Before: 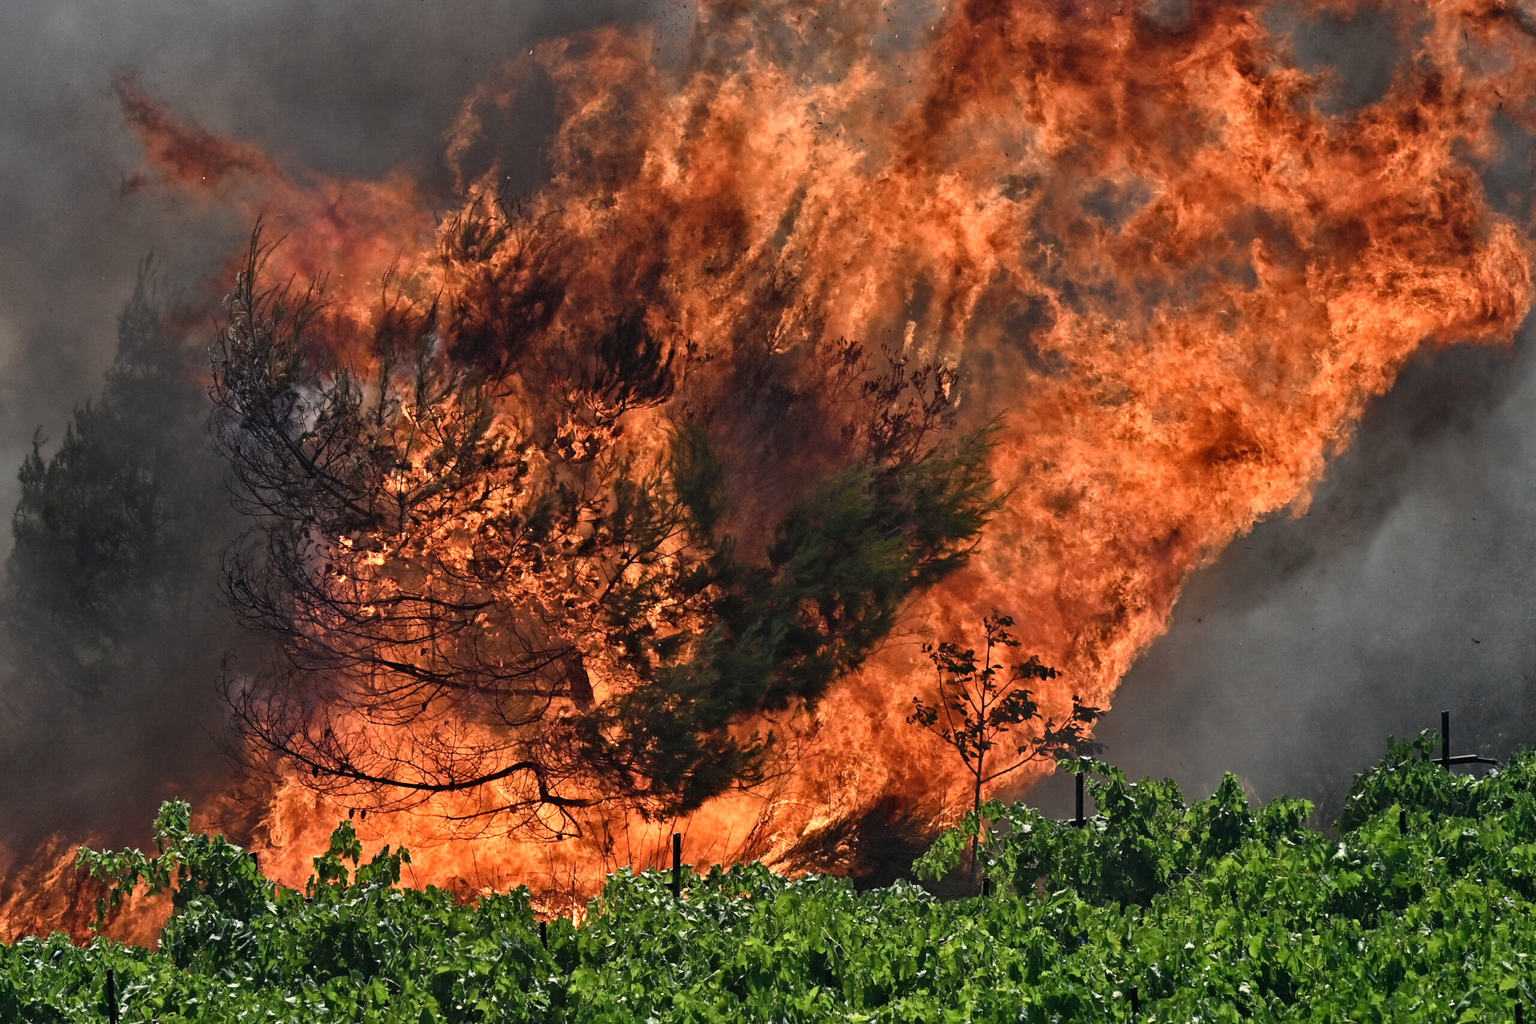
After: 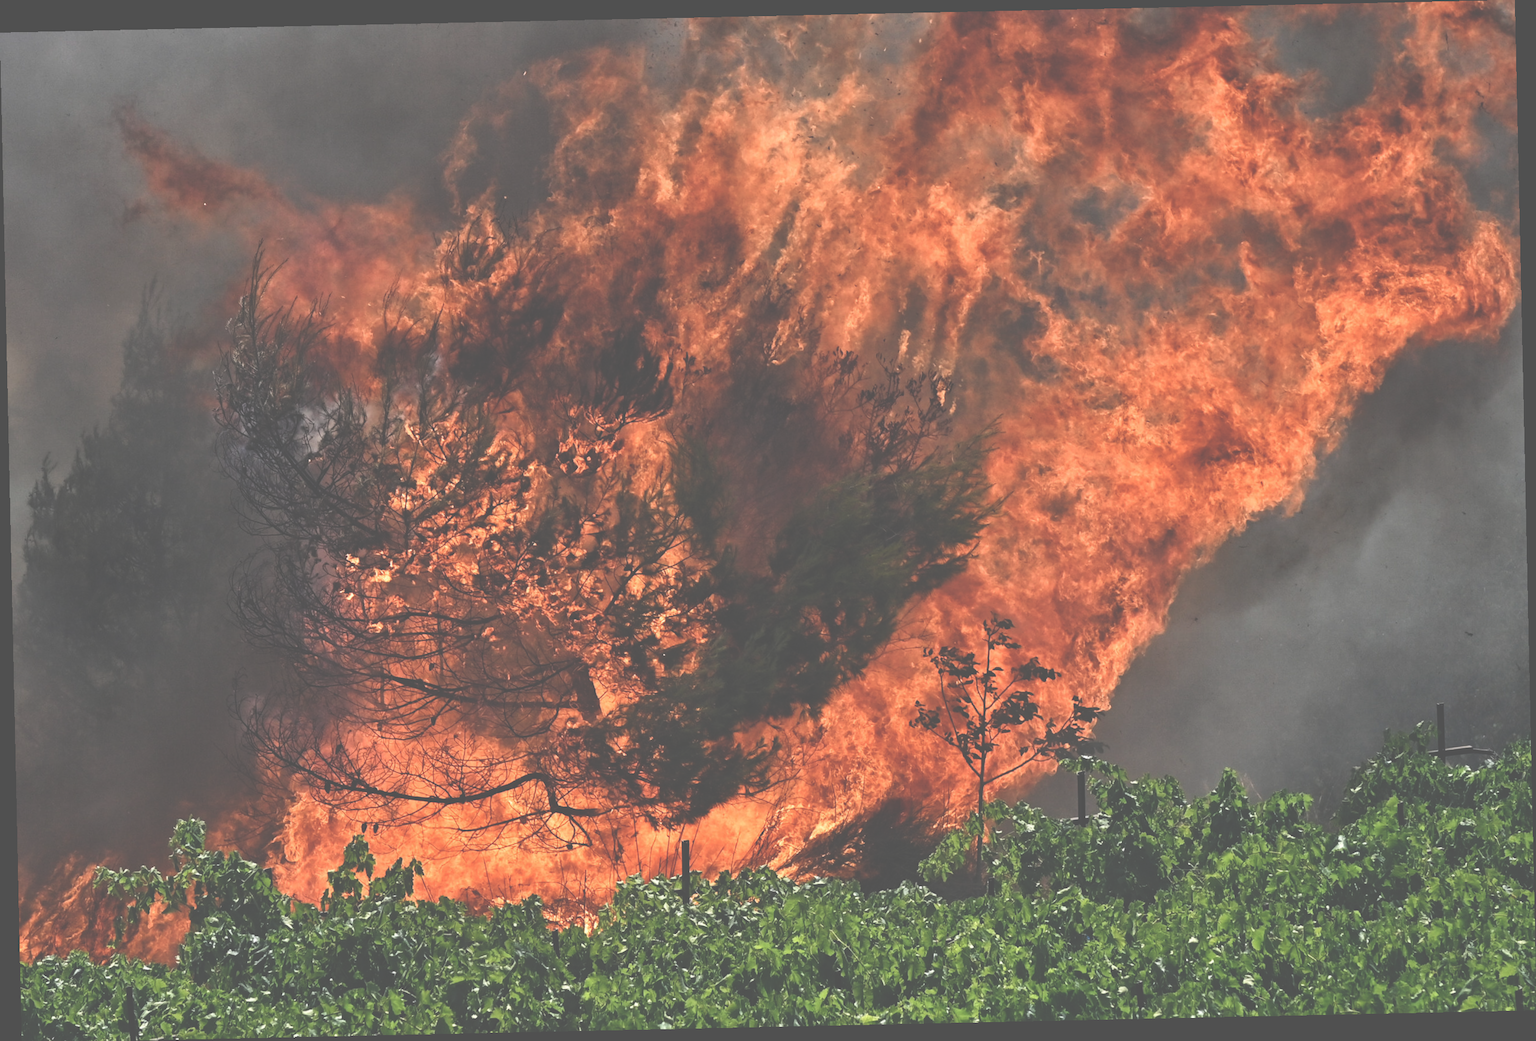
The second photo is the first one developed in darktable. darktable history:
exposure: black level correction -0.087, compensate highlight preservation false
rotate and perspective: rotation -1.24°, automatic cropping off
